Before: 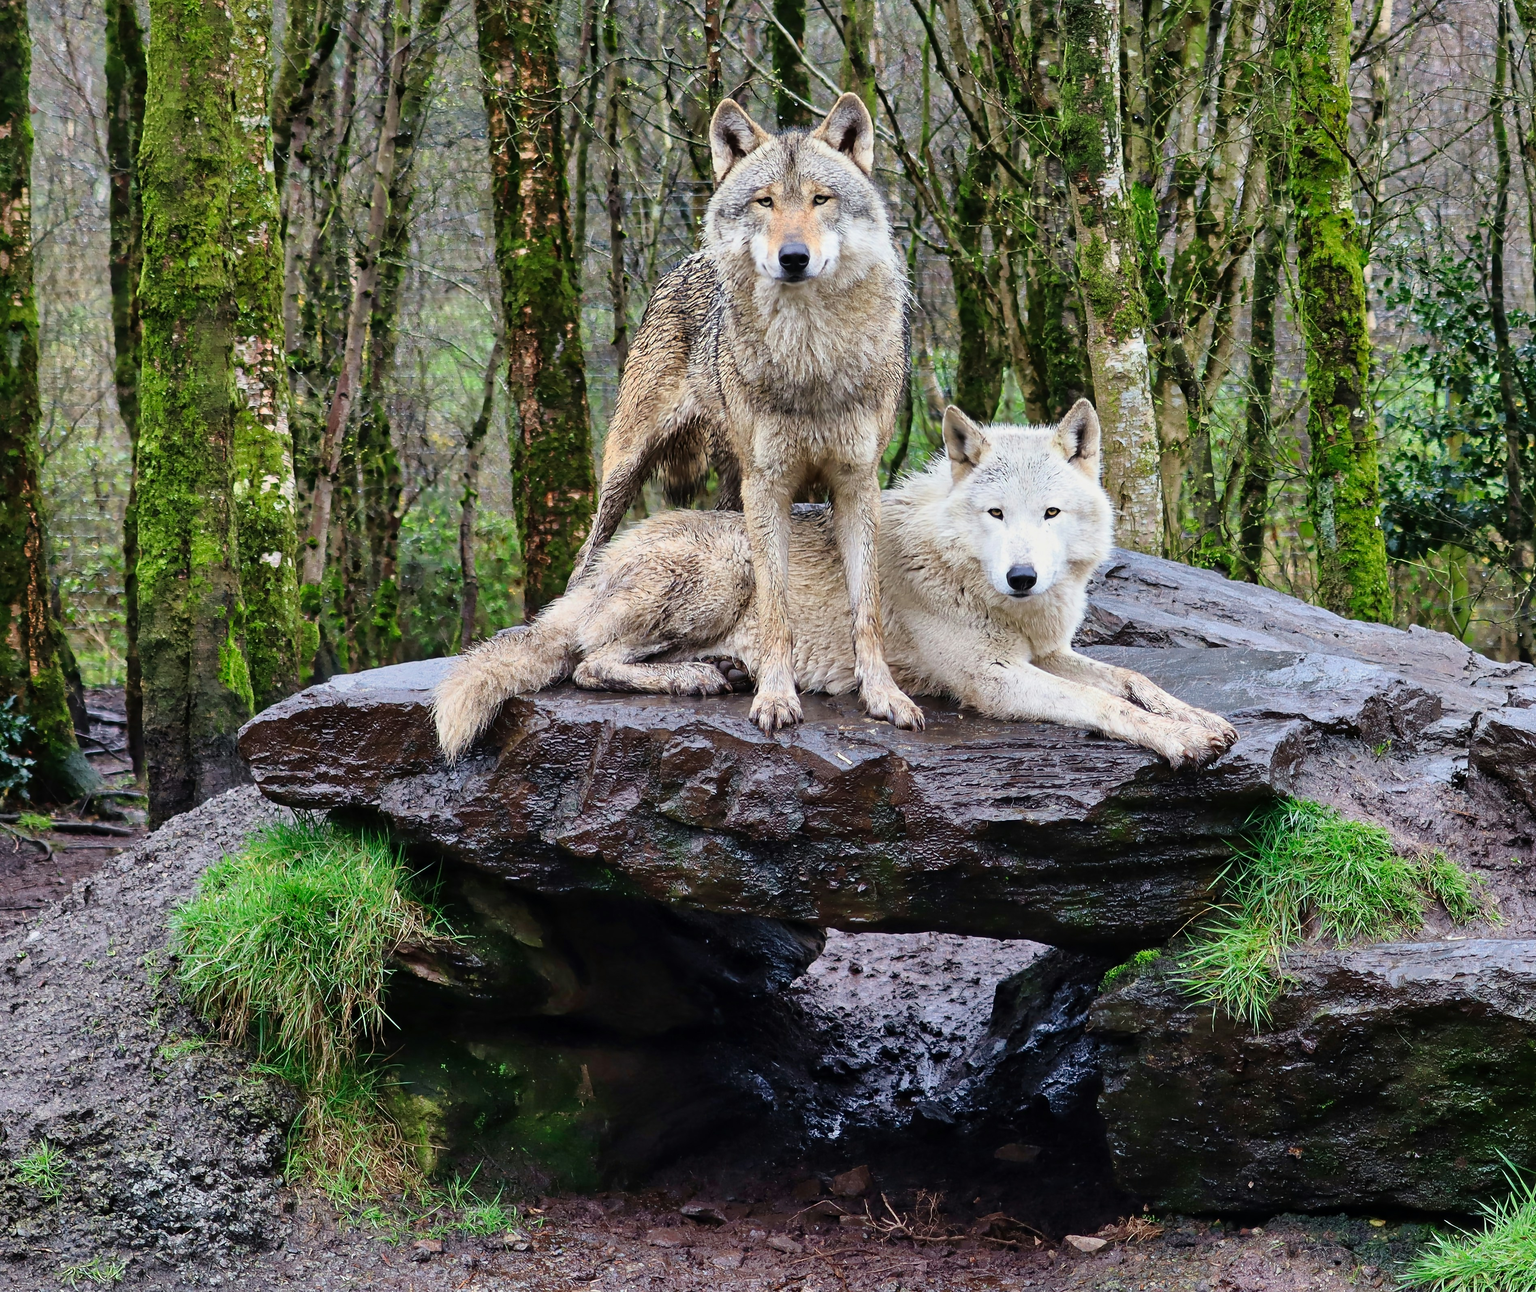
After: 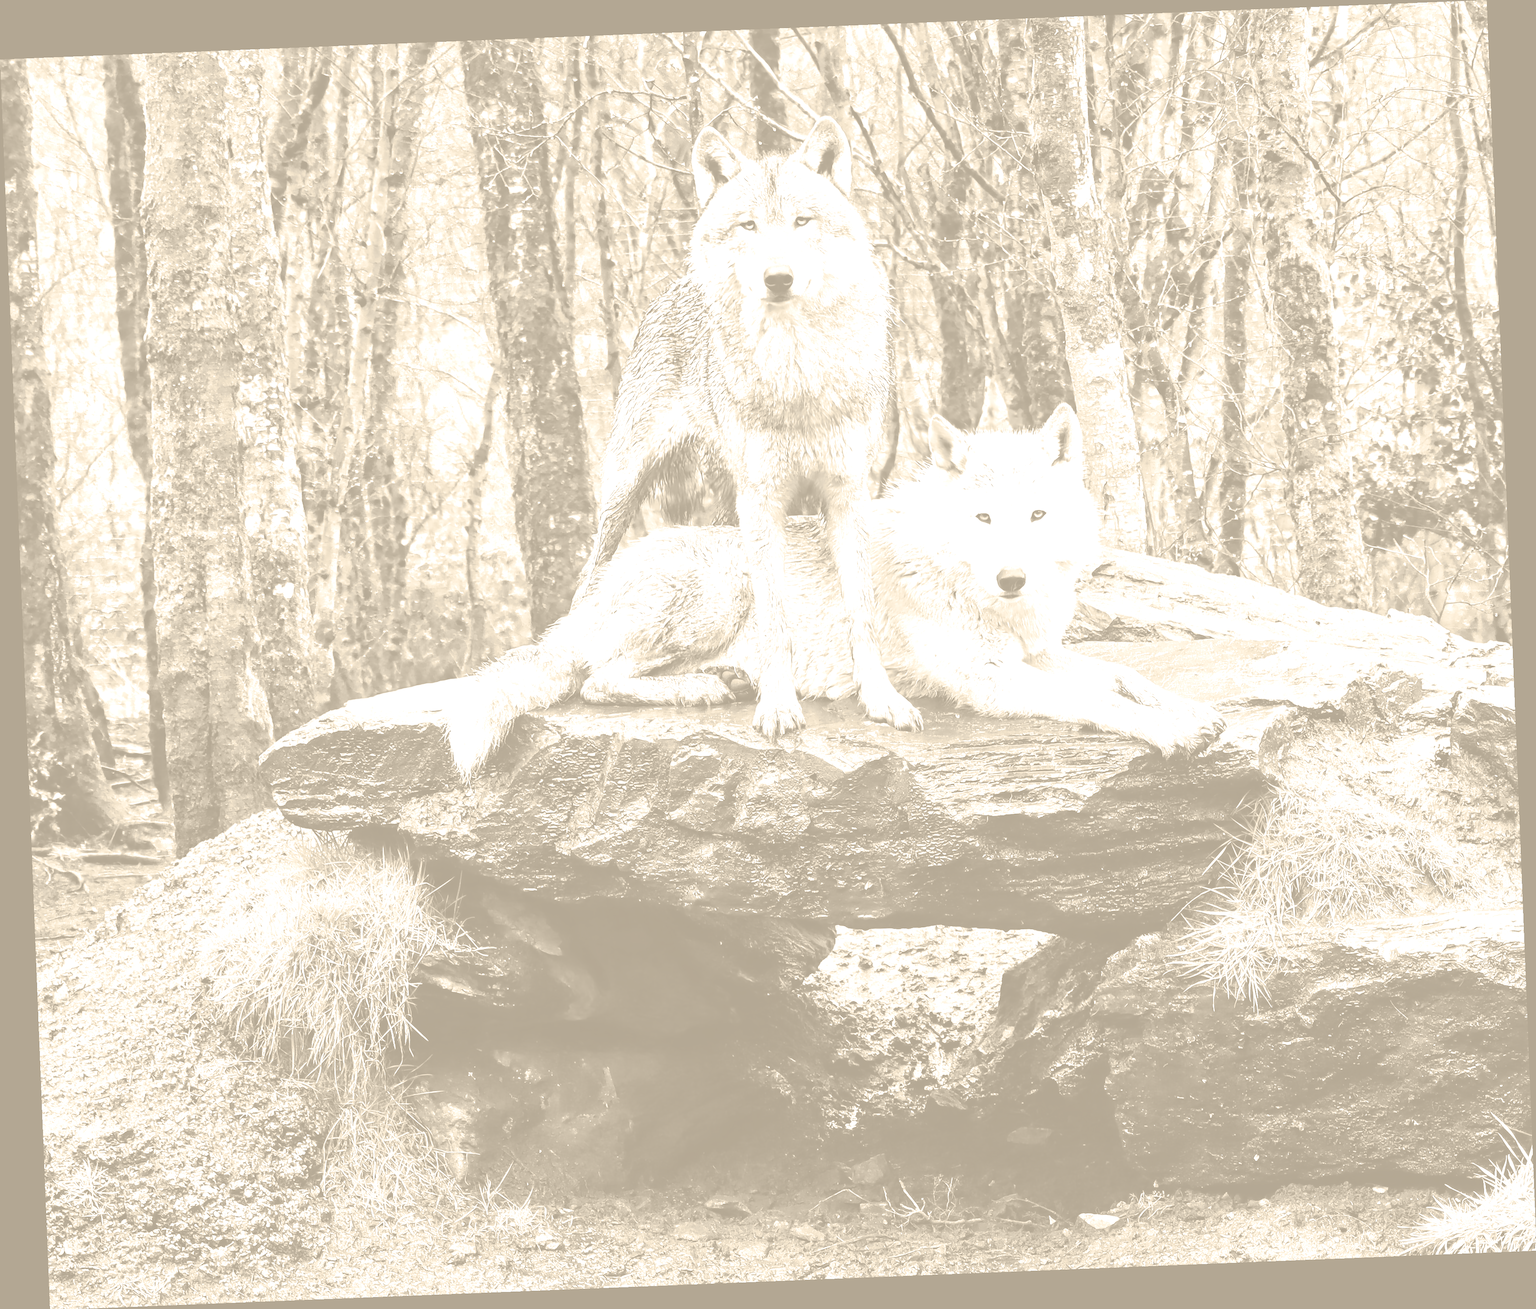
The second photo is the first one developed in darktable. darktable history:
rotate and perspective: rotation -2.29°, automatic cropping off
color balance: mode lift, gamma, gain (sRGB), lift [0.997, 0.979, 1.021, 1.011], gamma [1, 1.084, 0.916, 0.998], gain [1, 0.87, 1.13, 1.101], contrast 4.55%, contrast fulcrum 38.24%, output saturation 104.09%
colorize: hue 36°, saturation 71%, lightness 80.79%
split-toning: shadows › hue 255.6°, shadows › saturation 0.66, highlights › hue 43.2°, highlights › saturation 0.68, balance -50.1
